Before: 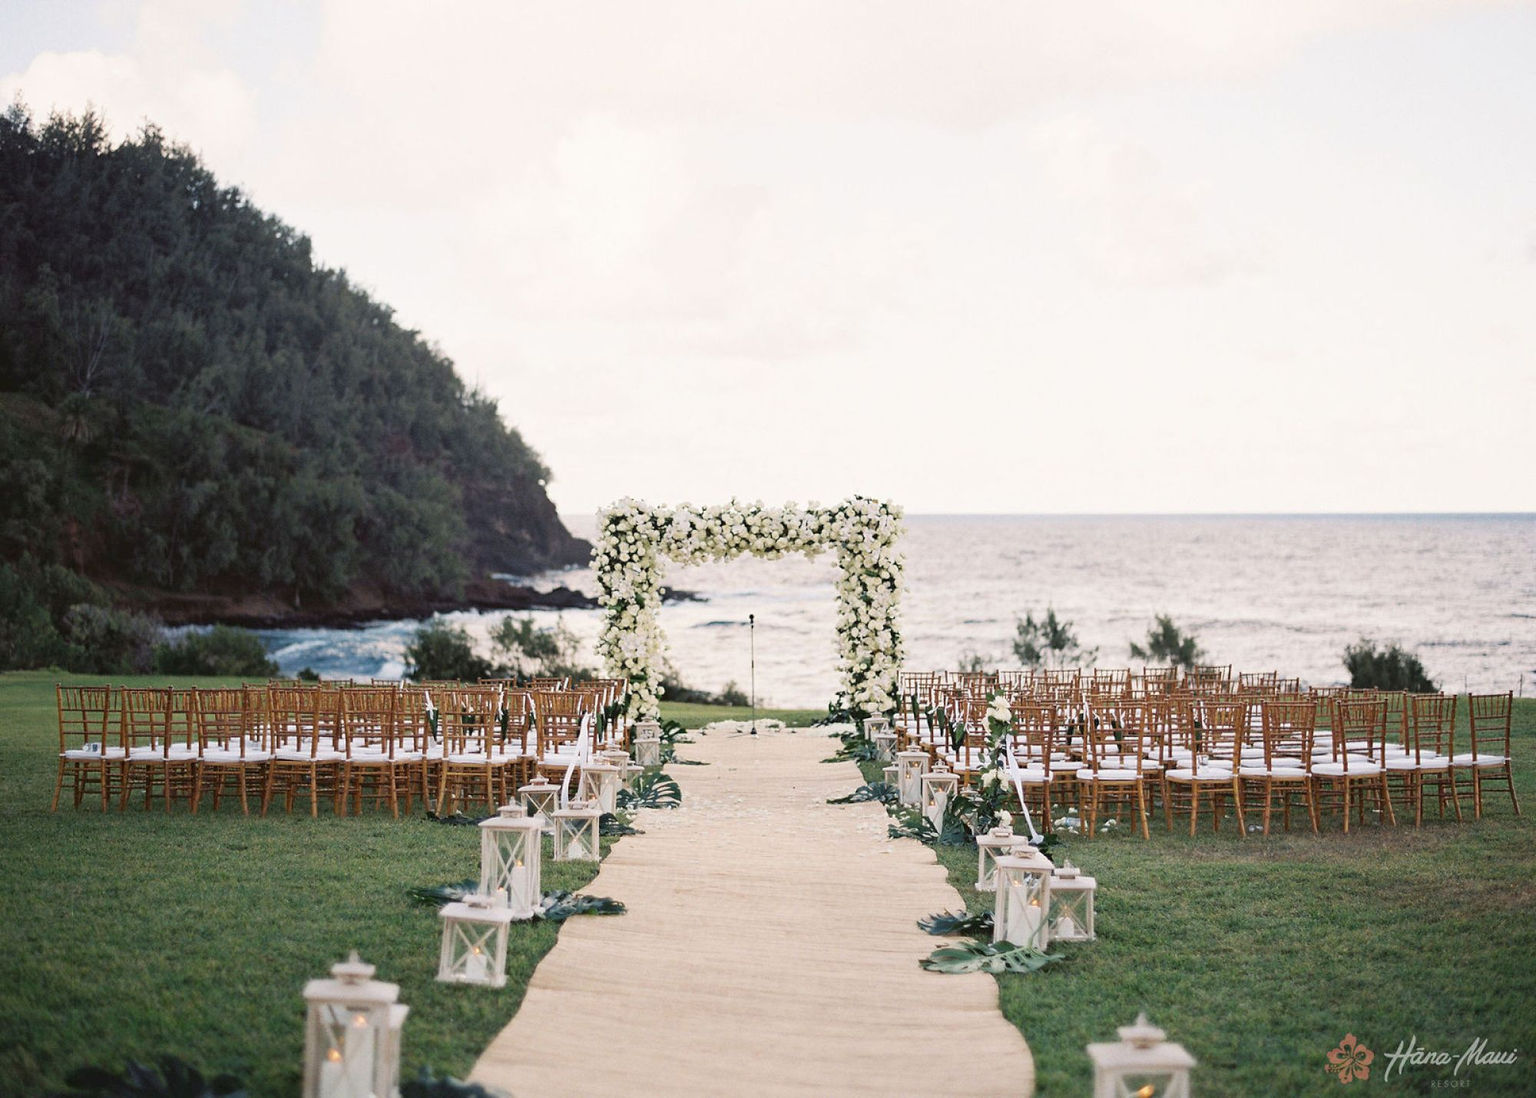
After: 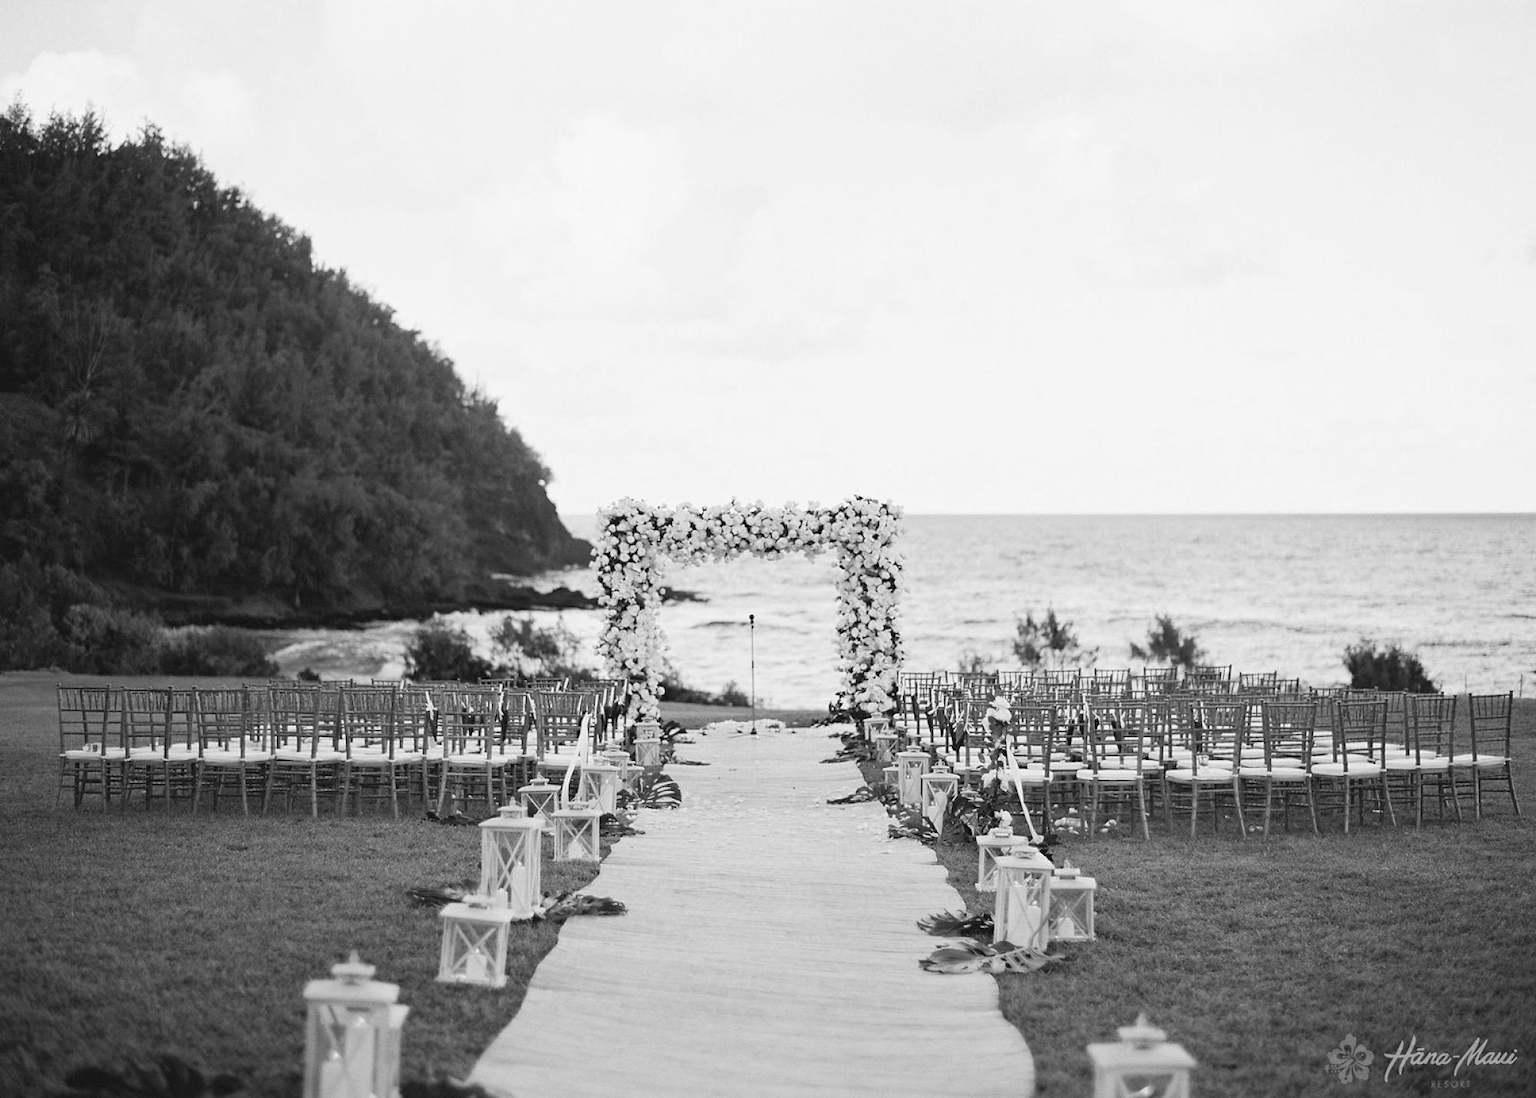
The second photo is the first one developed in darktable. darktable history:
monochrome: on, module defaults
color correction: highlights a* 15, highlights b* 31.55
